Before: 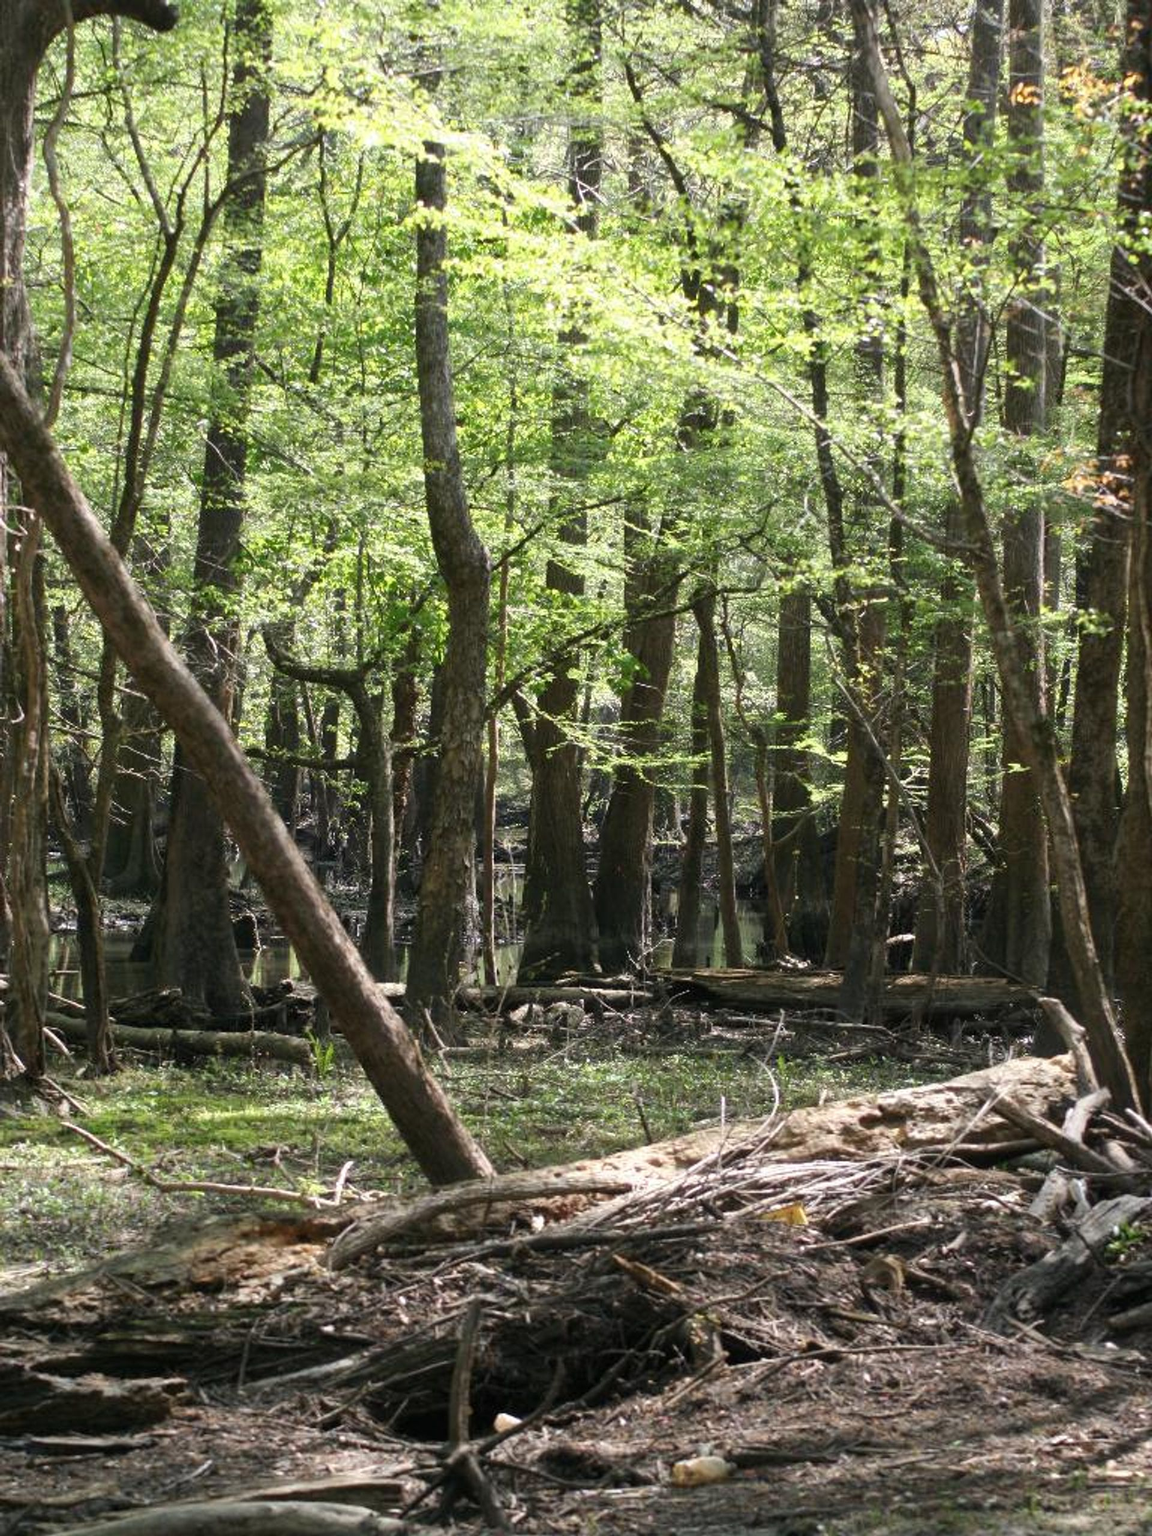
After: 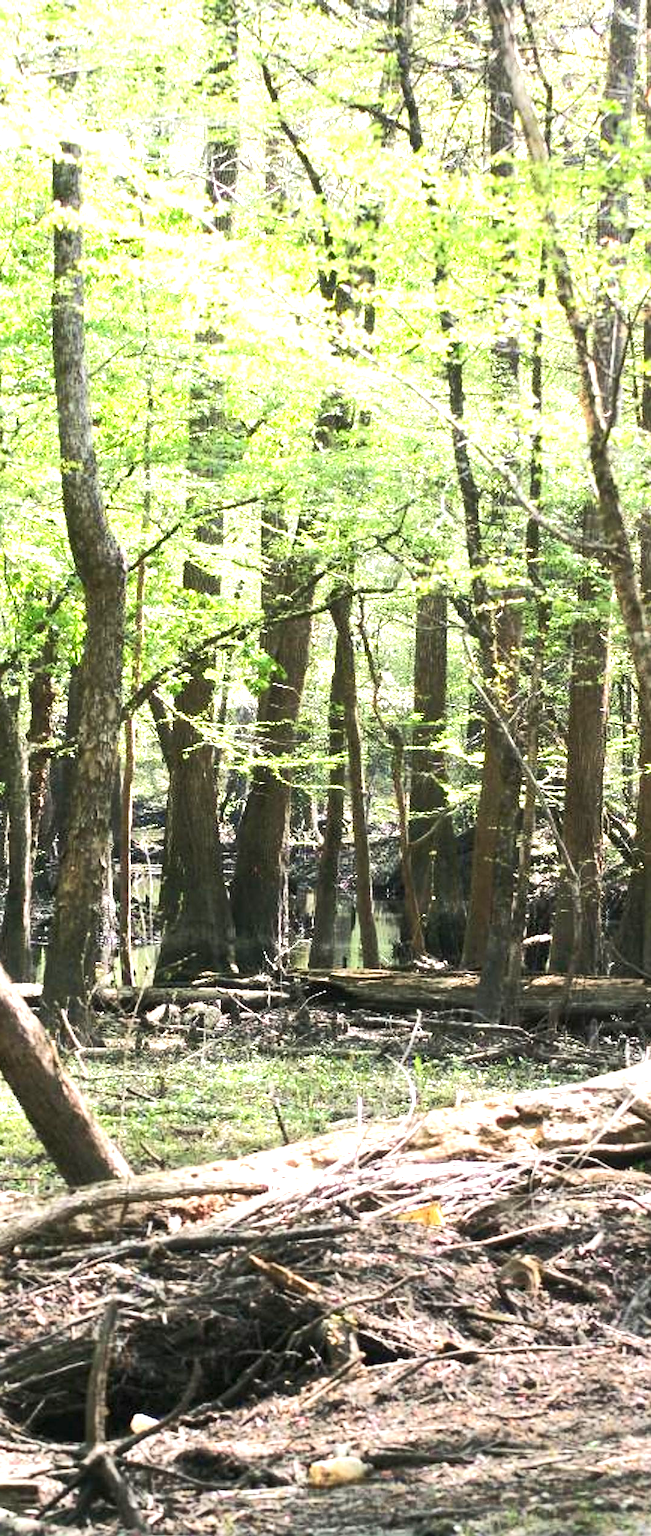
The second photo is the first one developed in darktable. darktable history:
tone equalizer: -8 EV 0.024 EV, -7 EV -0.03 EV, -6 EV 0.022 EV, -5 EV 0.024 EV, -4 EV 0.239 EV, -3 EV 0.64 EV, -2 EV 0.554 EV, -1 EV 0.206 EV, +0 EV 0.034 EV, edges refinement/feathering 500, mask exposure compensation -1.57 EV, preserve details no
crop: left 31.586%, top 0.02%, right 11.827%
exposure: black level correction 0, exposure 1.2 EV, compensate highlight preservation false
color zones: curves: ch1 [(0.25, 0.5) (0.747, 0.71)]
sharpen: amount 0.208
